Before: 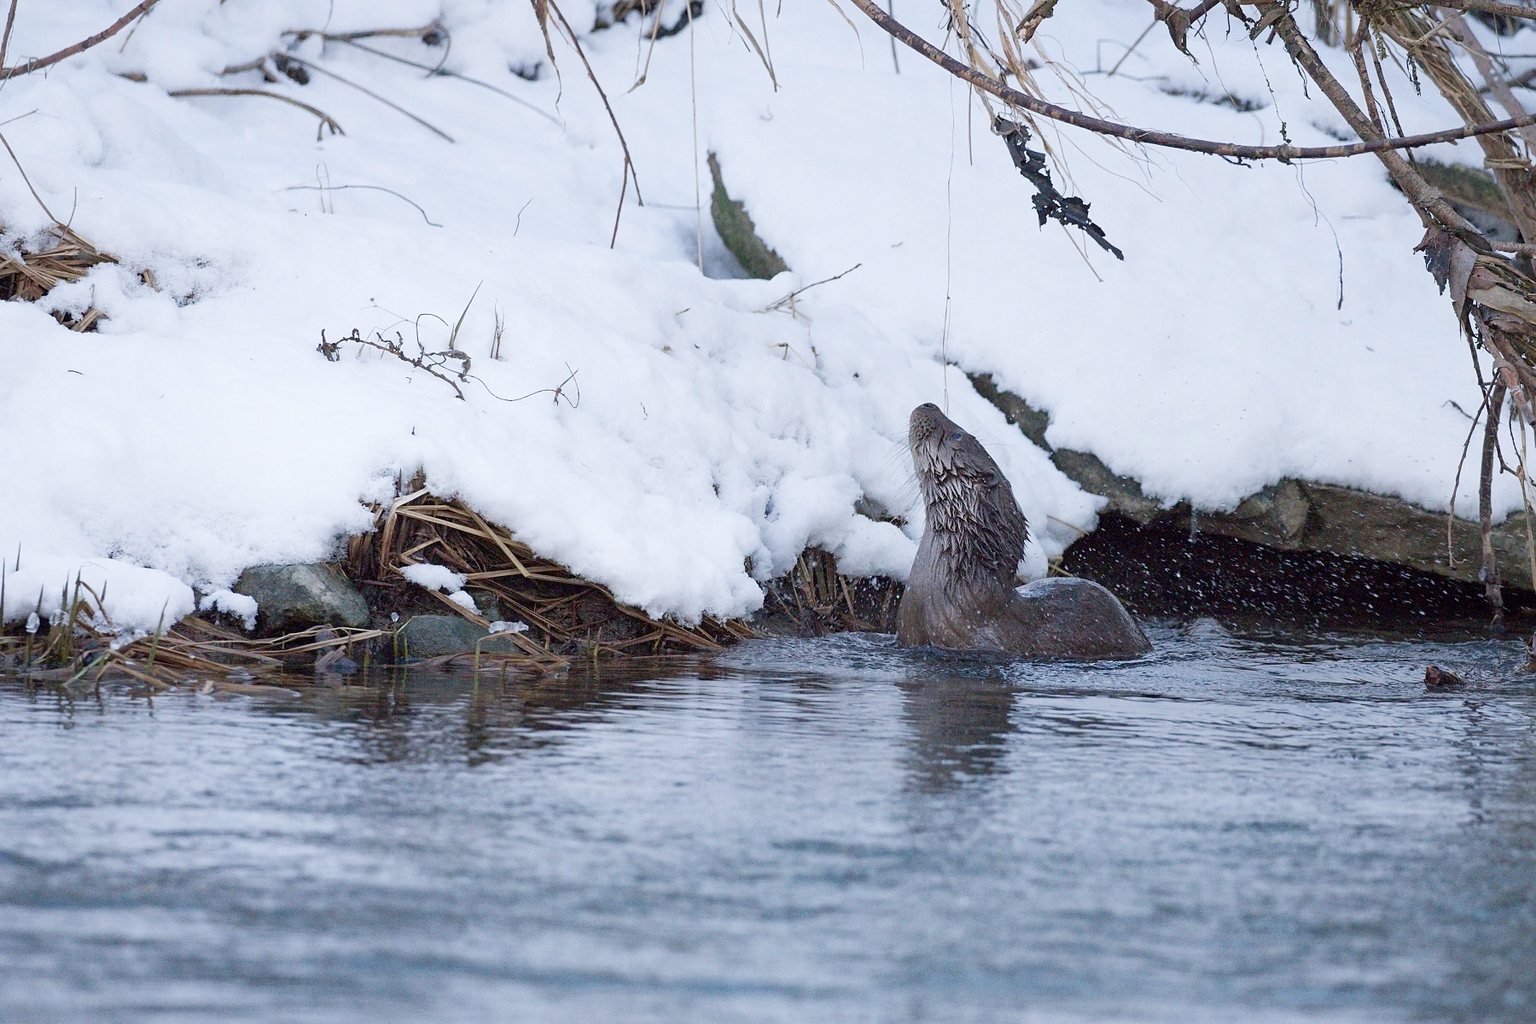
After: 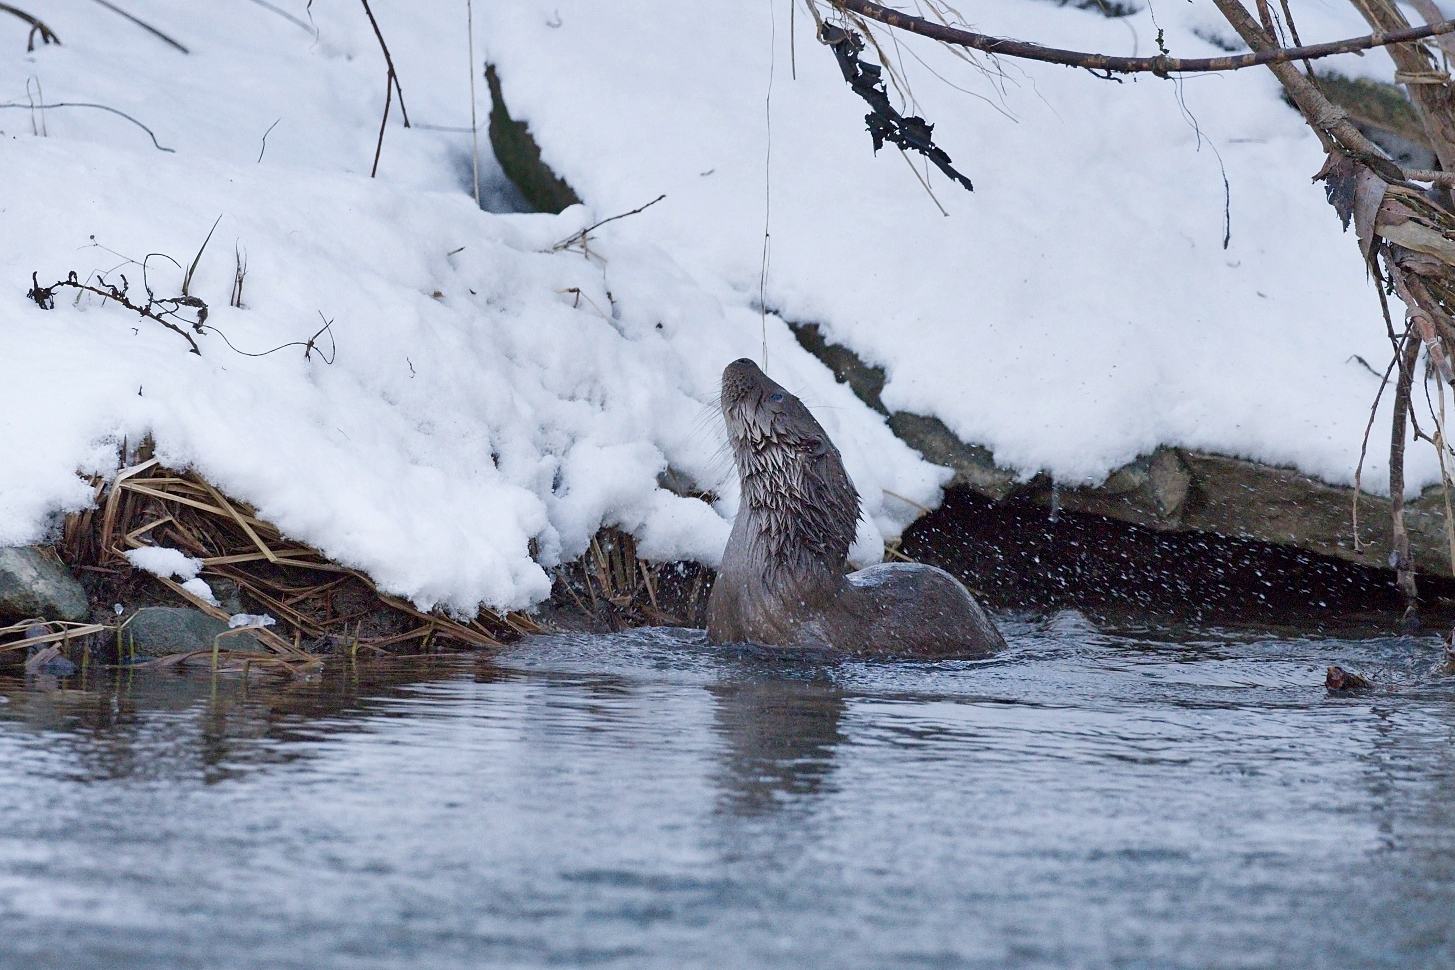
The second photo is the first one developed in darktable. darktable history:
crop: left 19.159%, top 9.58%, bottom 9.58%
shadows and highlights: low approximation 0.01, soften with gaussian
exposure: compensate highlight preservation false
